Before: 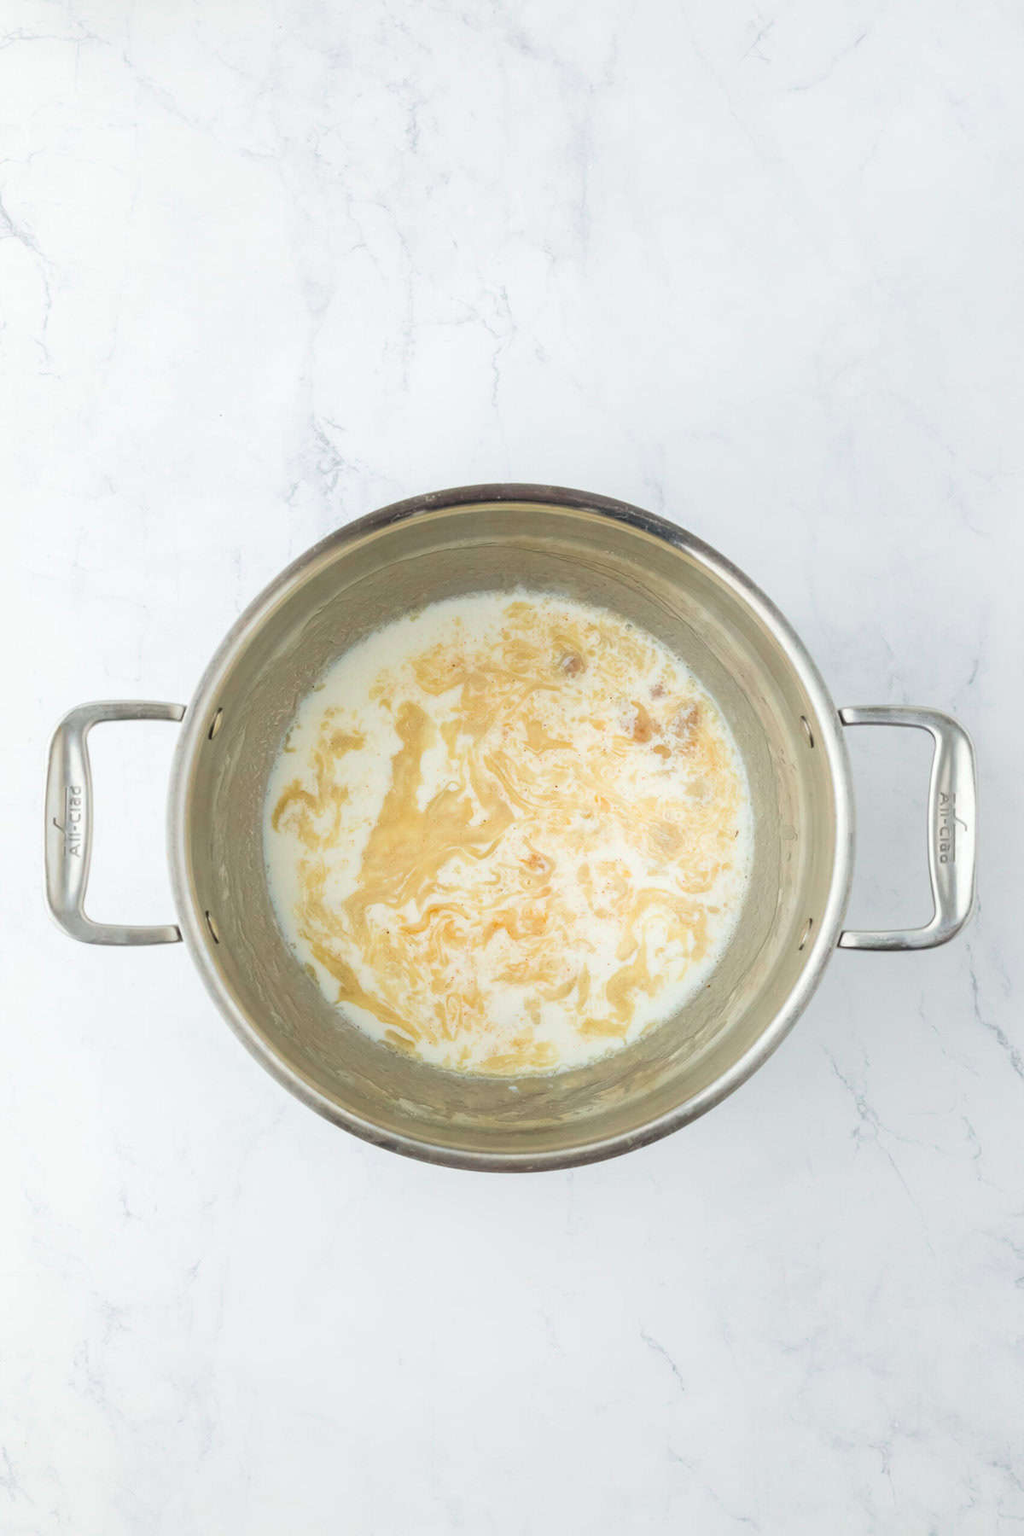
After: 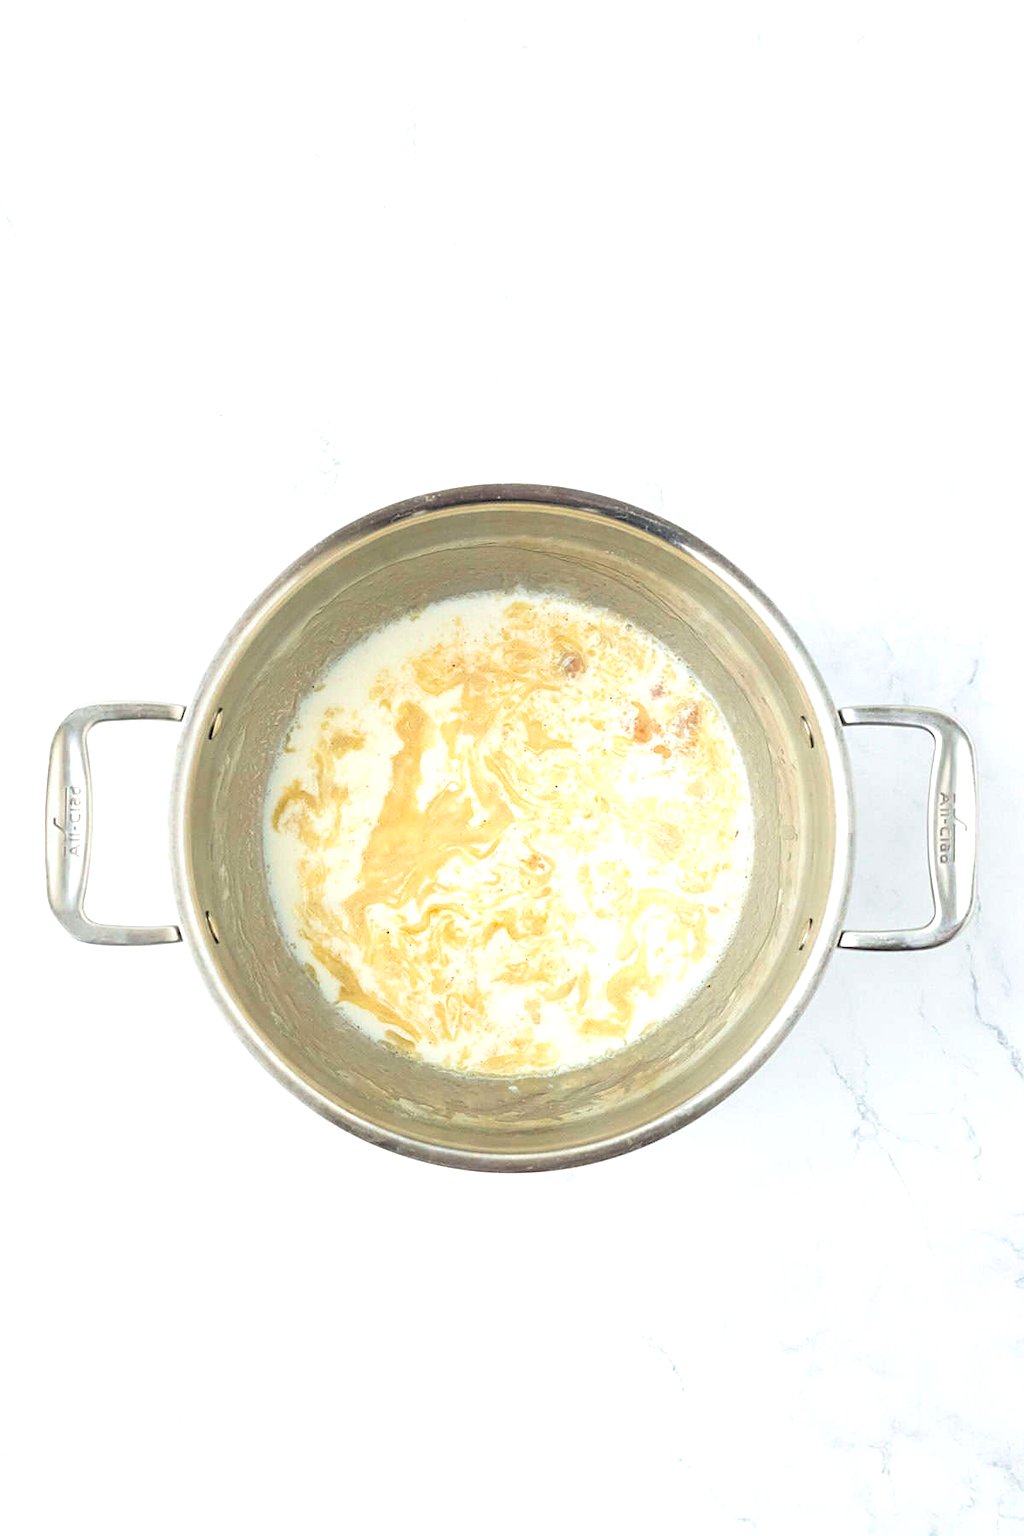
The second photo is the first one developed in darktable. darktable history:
exposure: black level correction -0.002, exposure 0.539 EV, compensate highlight preservation false
sharpen: amount 0.498
contrast brightness saturation: contrast 0.04, saturation 0.069
